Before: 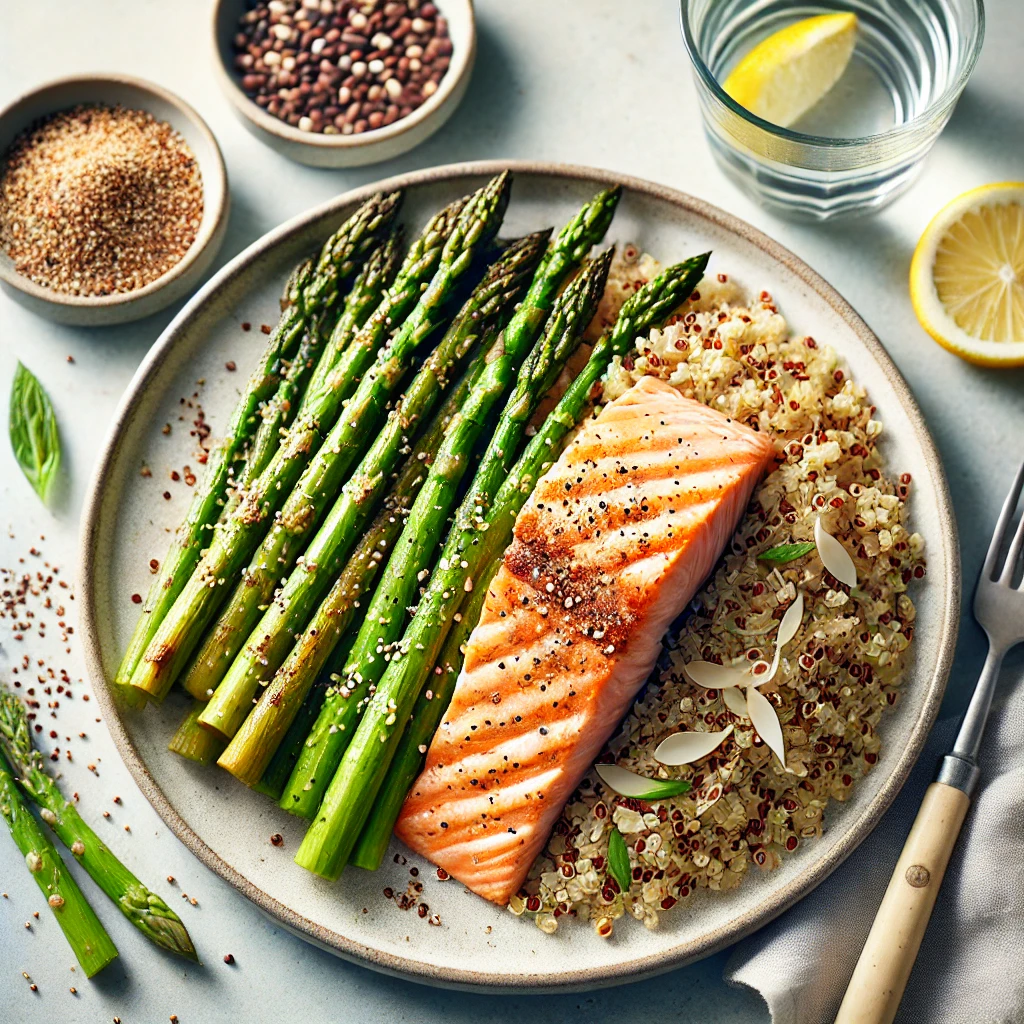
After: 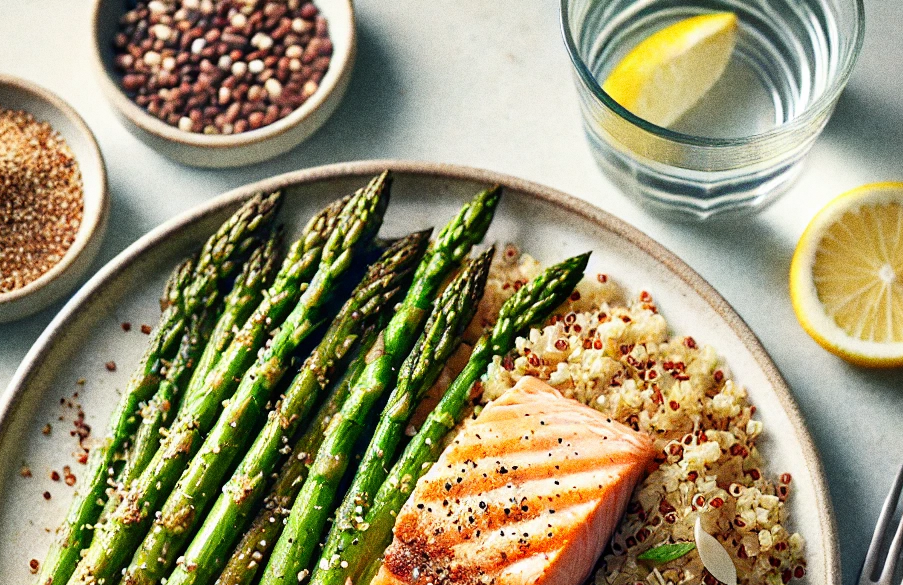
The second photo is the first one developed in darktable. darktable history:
crop and rotate: left 11.812%, bottom 42.776%
grain: coarseness 0.09 ISO, strength 40%
